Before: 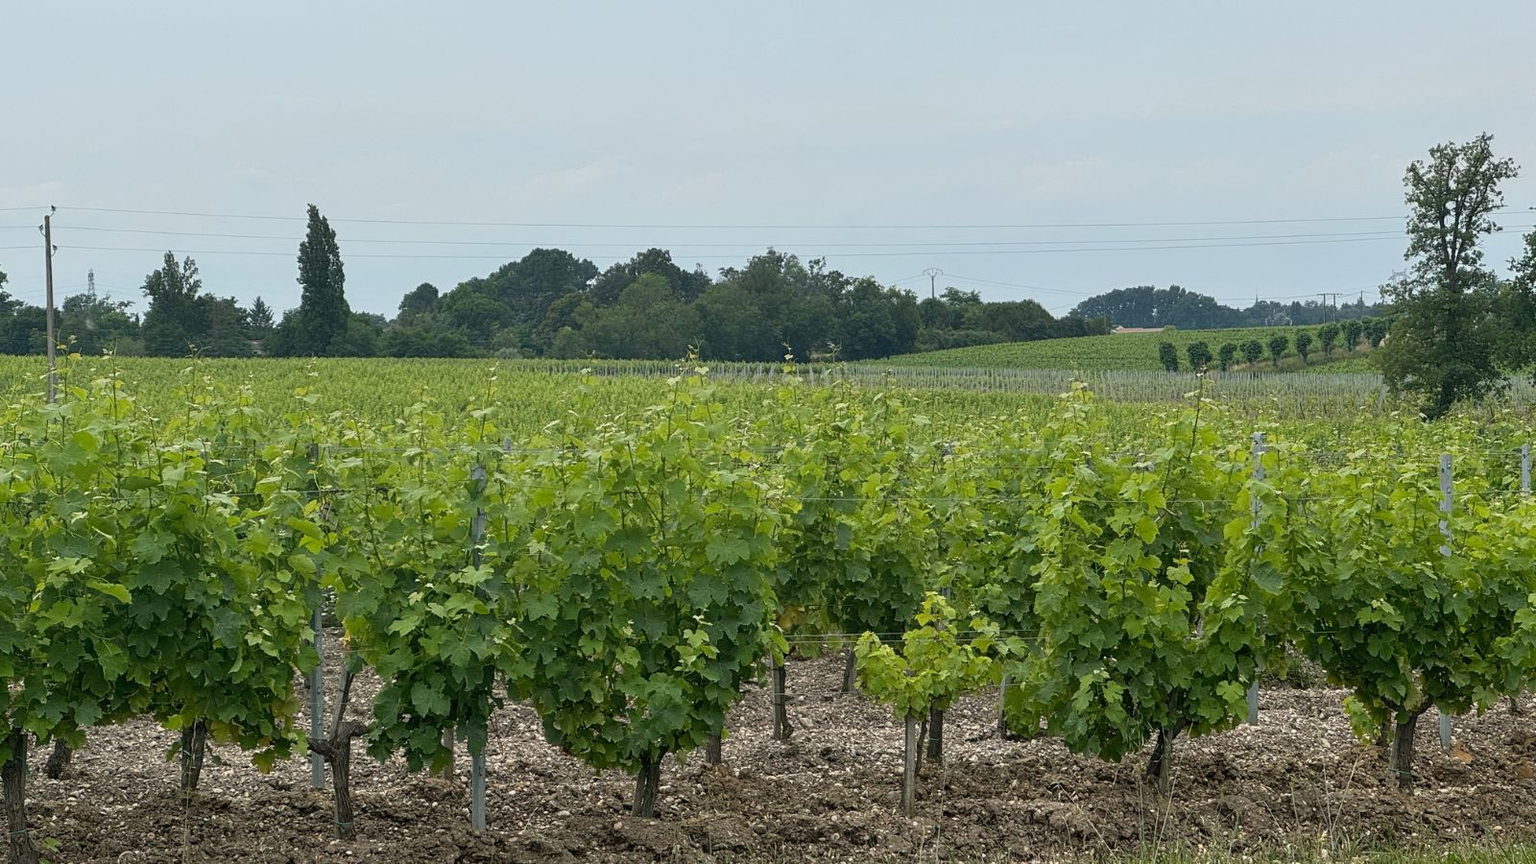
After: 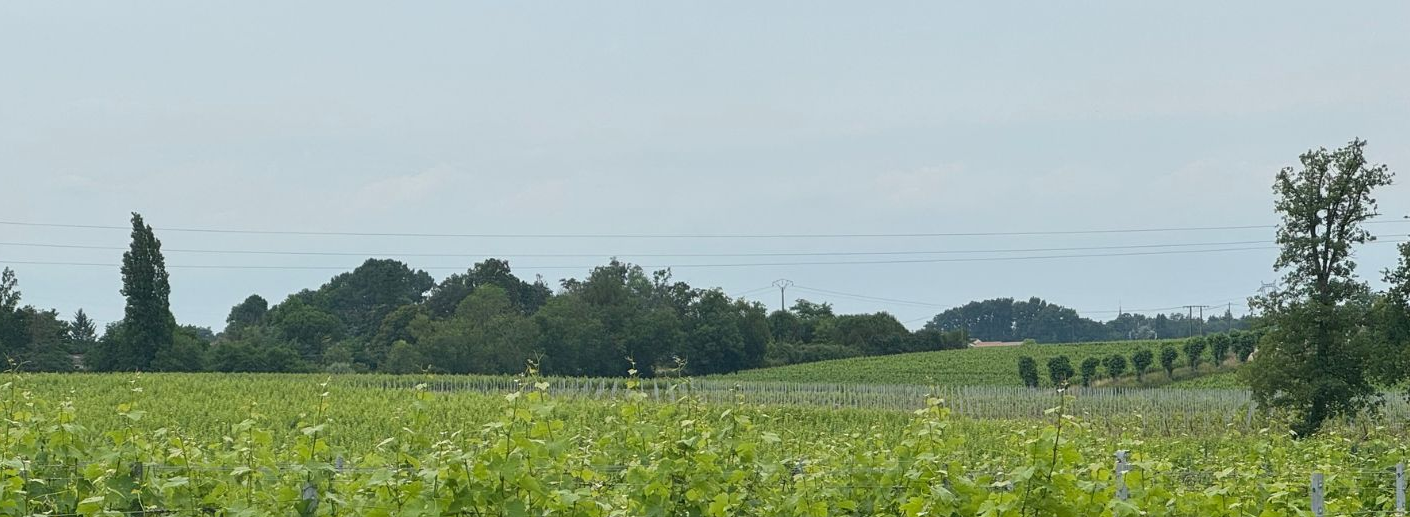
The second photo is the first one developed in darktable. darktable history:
crop and rotate: left 11.814%, bottom 42.471%
